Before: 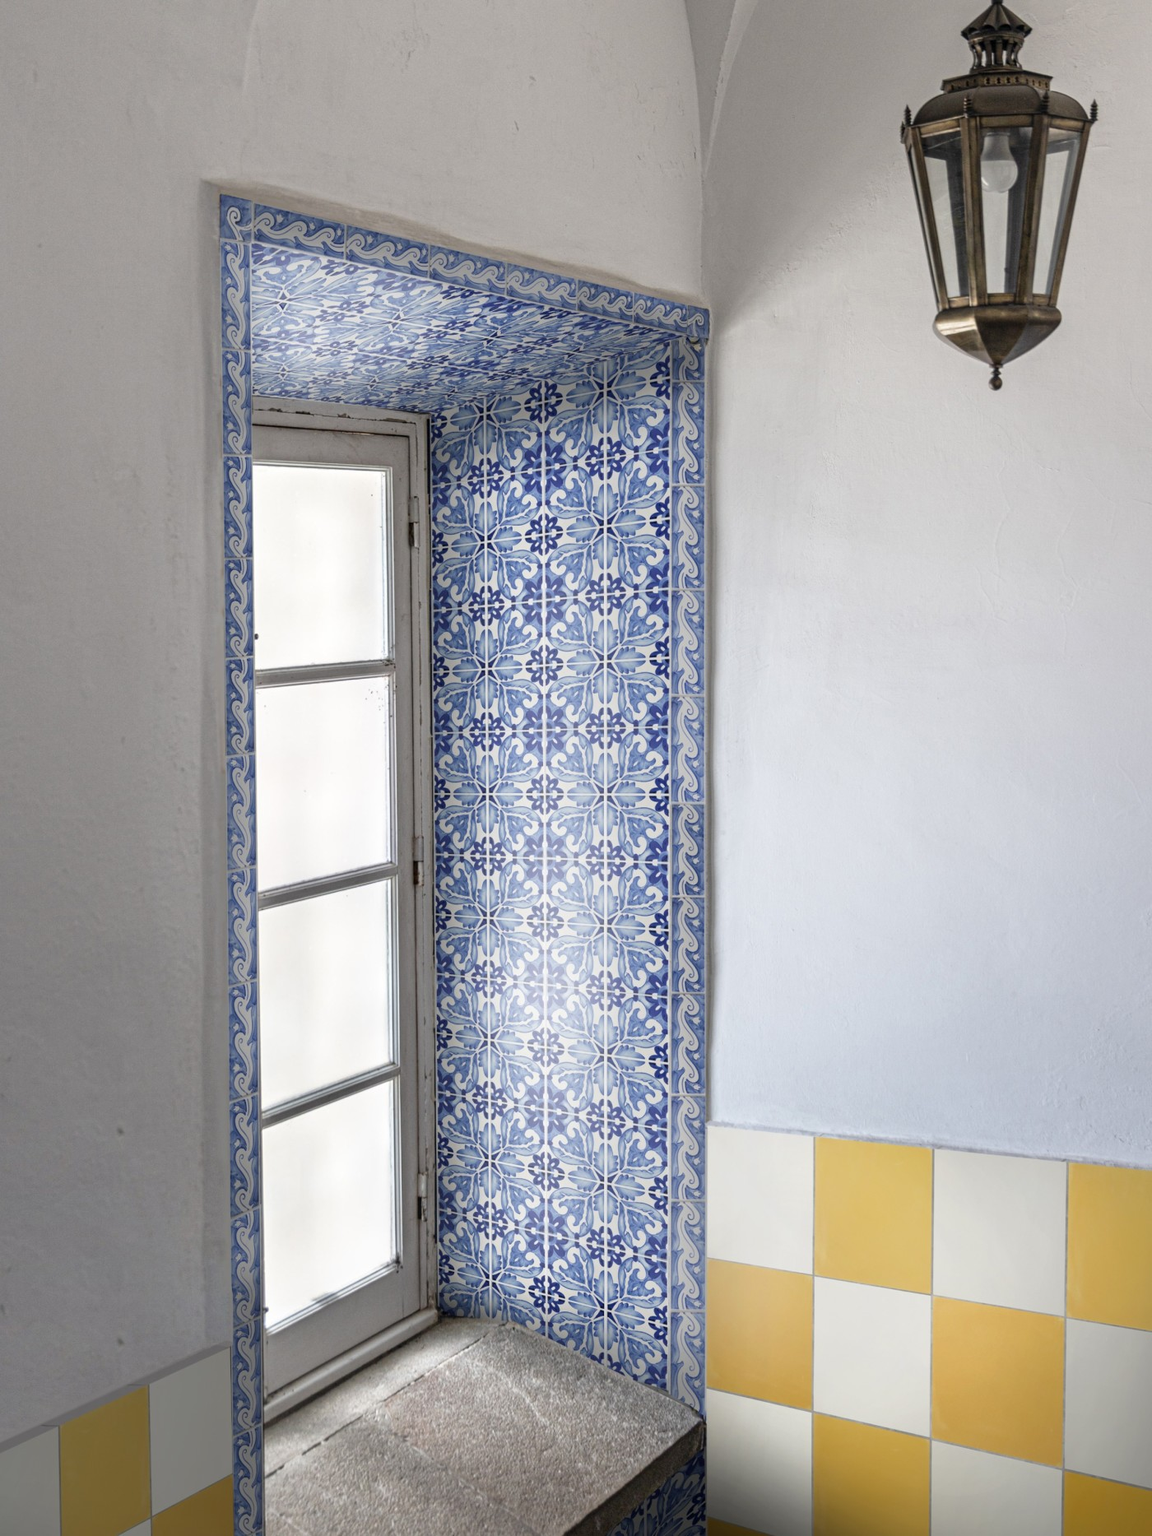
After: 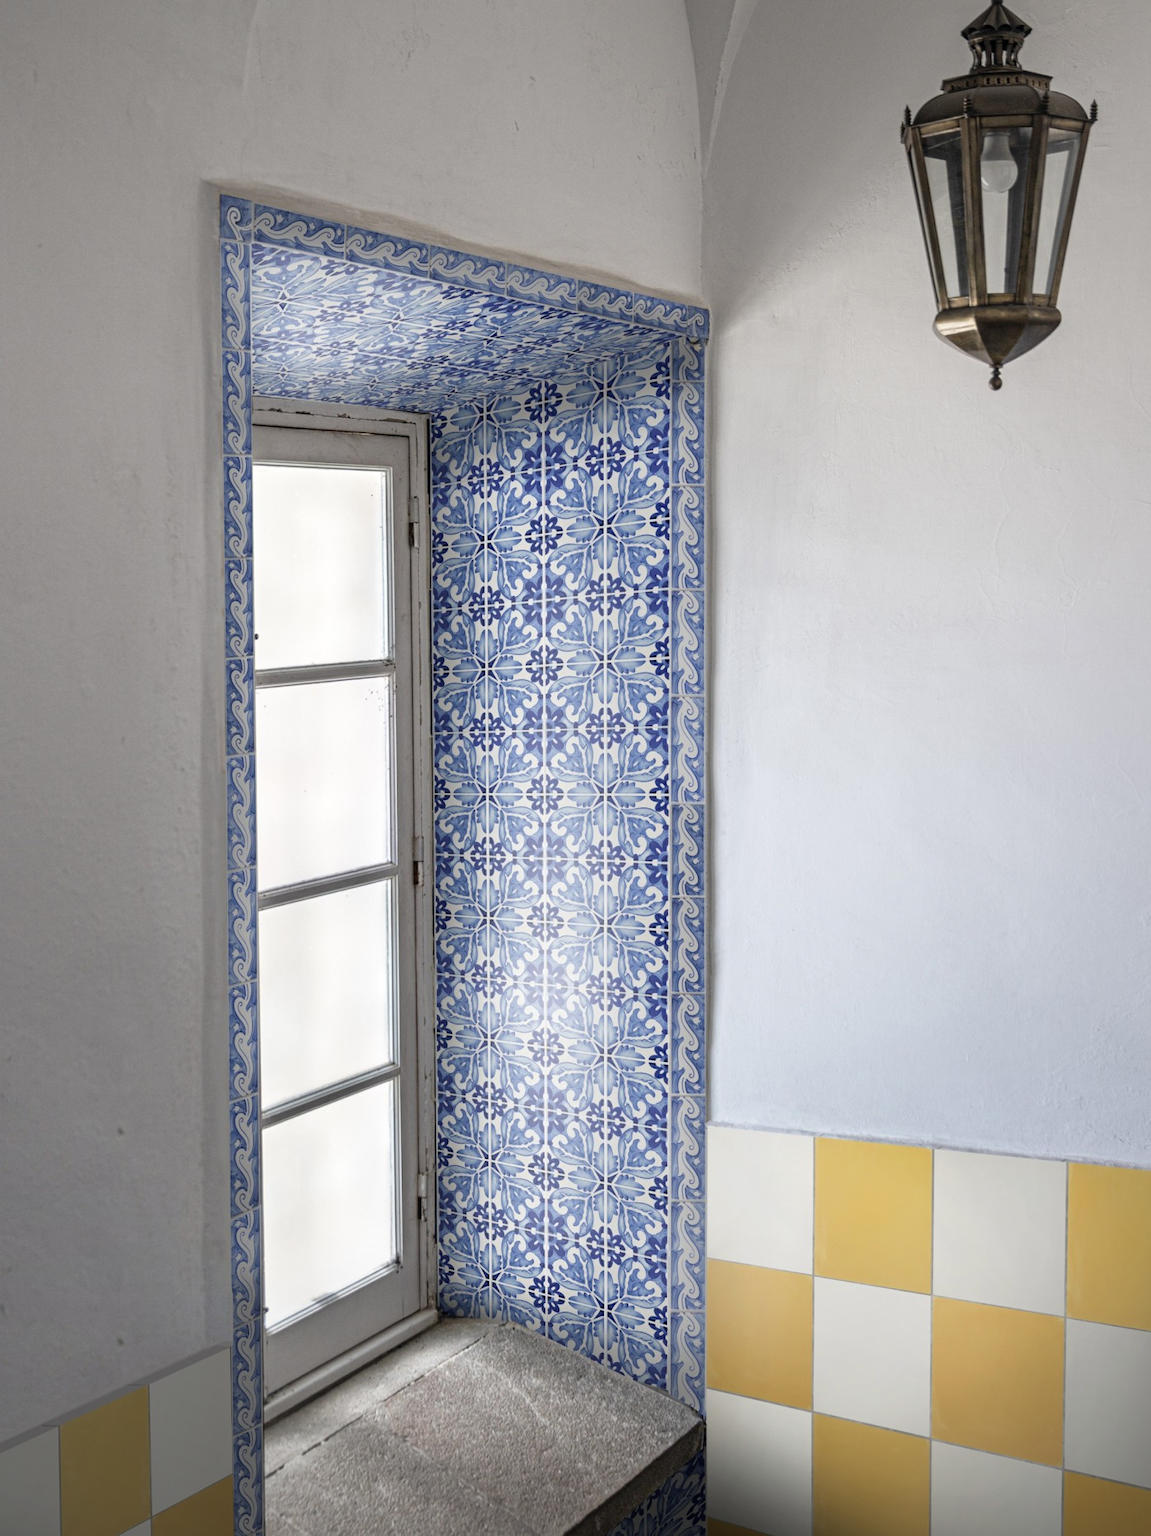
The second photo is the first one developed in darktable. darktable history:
vignetting: fall-off start 97.66%, fall-off radius 98.73%, brightness -0.406, saturation -0.296, width/height ratio 1.366, unbound false
